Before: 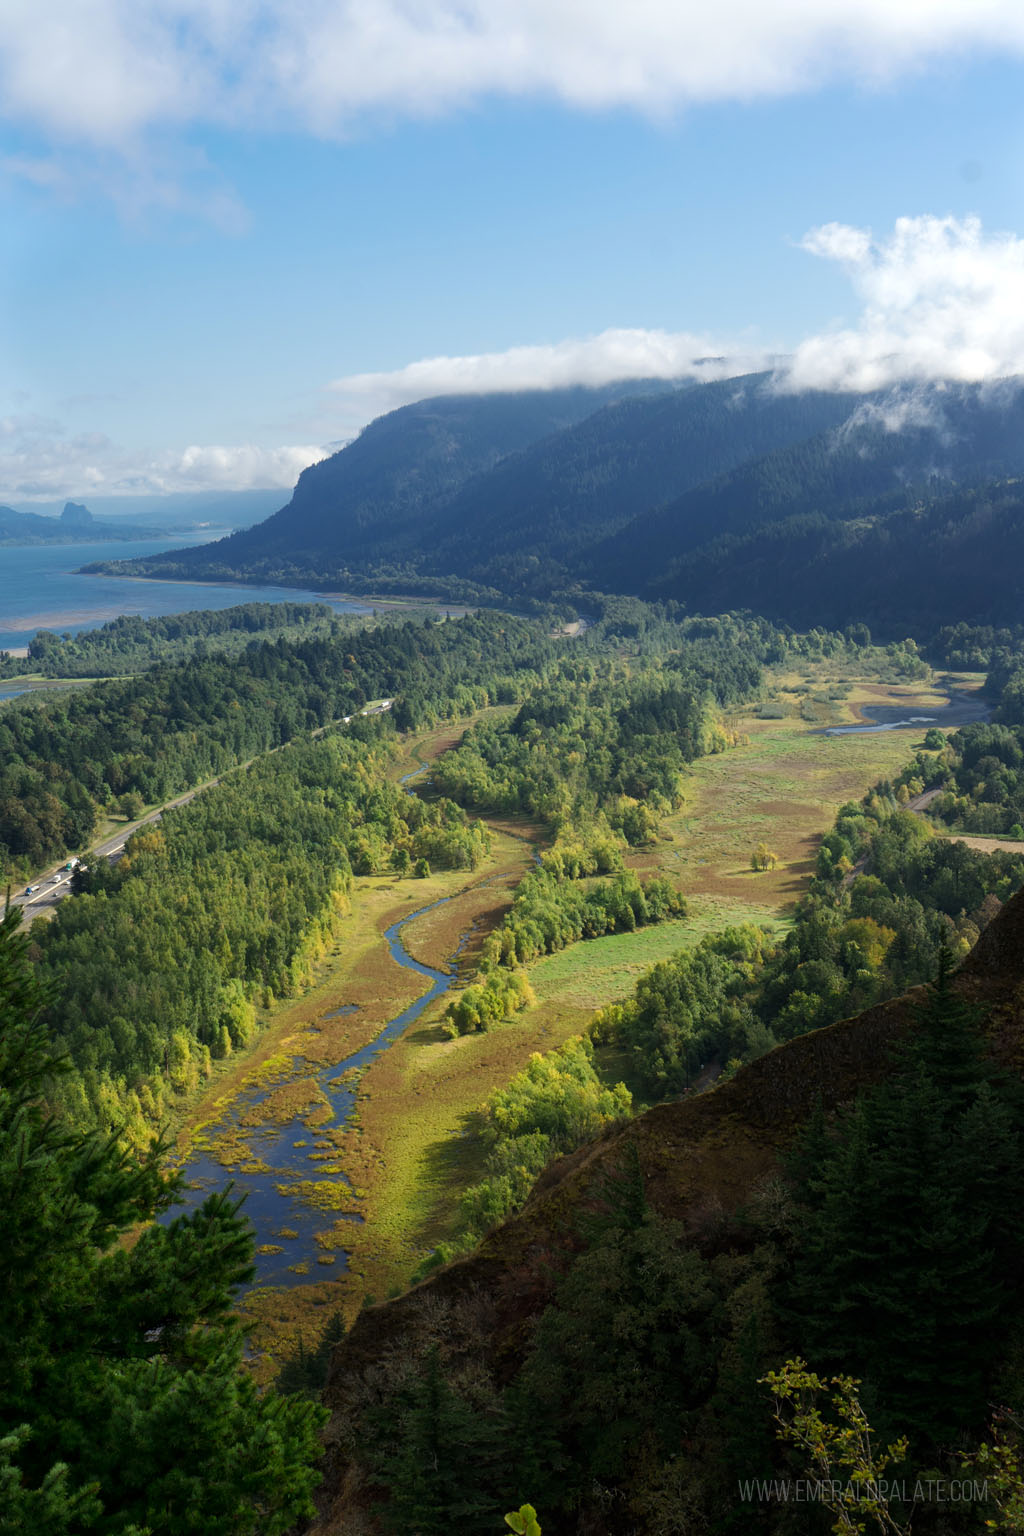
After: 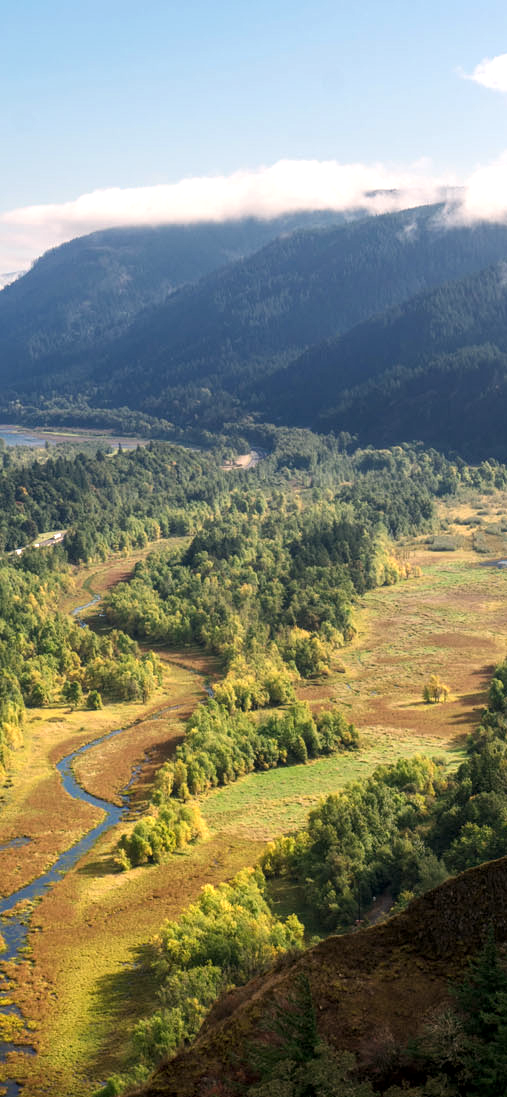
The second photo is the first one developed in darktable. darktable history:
white balance: red 1.127, blue 0.943
exposure: exposure 0.367 EV, compensate highlight preservation false
crop: left 32.075%, top 10.976%, right 18.355%, bottom 17.596%
local contrast: on, module defaults
